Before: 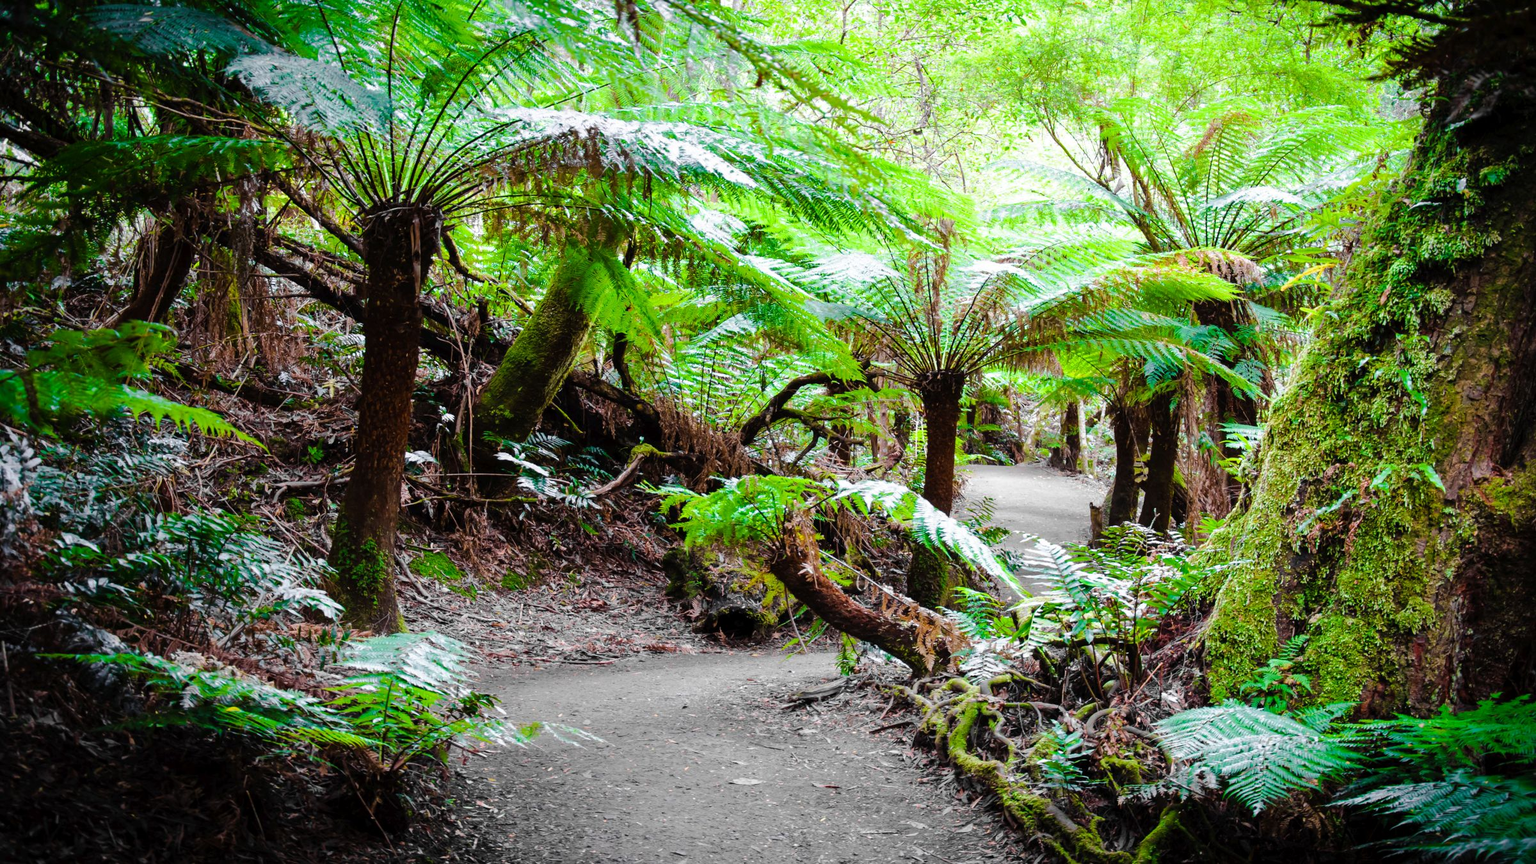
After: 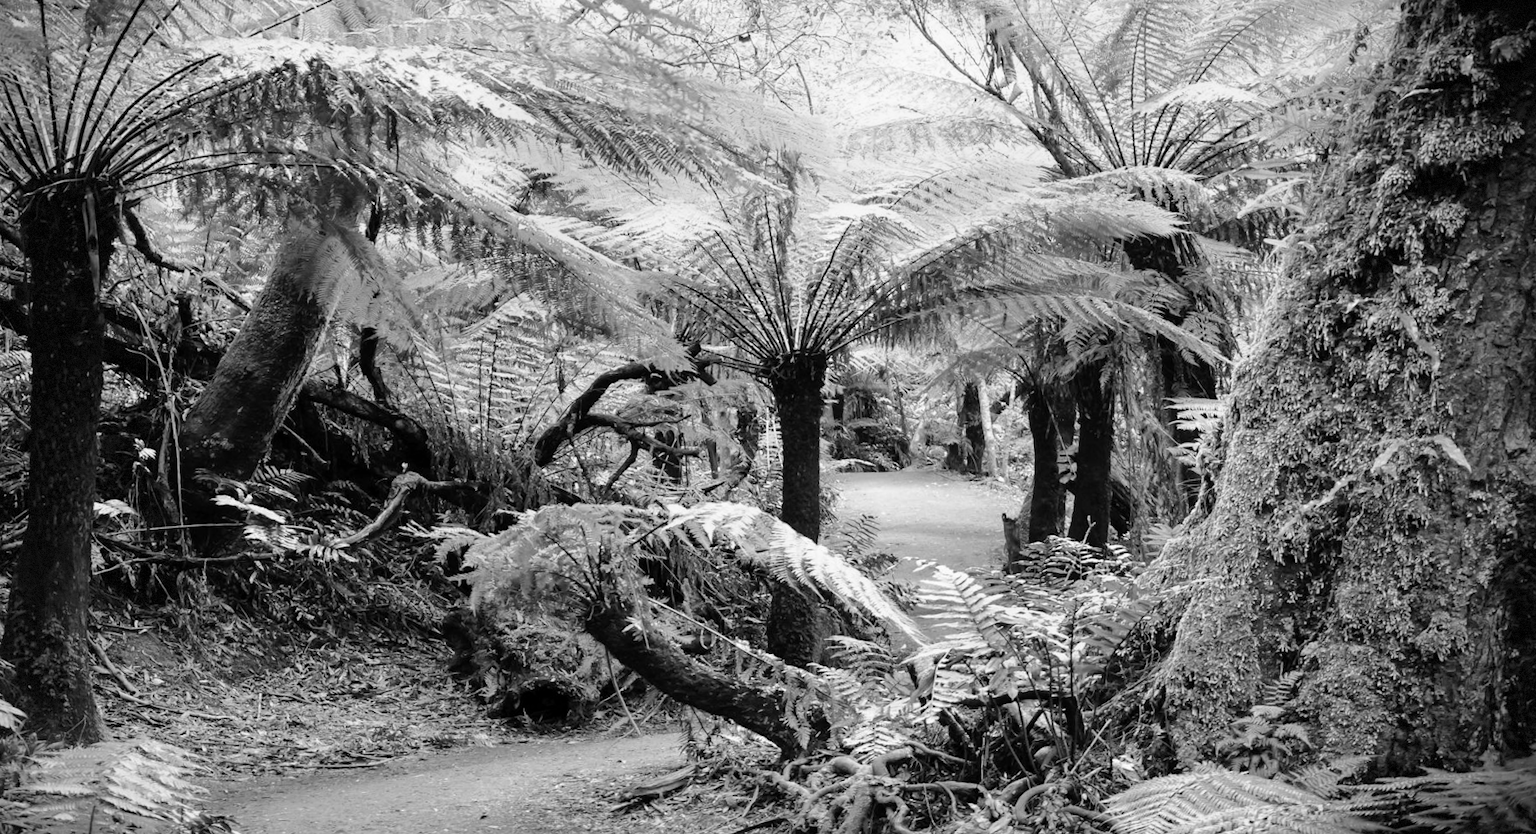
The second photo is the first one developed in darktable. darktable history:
monochrome: a 16.06, b 15.48, size 1
vignetting: dithering 8-bit output, unbound false
rotate and perspective: rotation -3.52°, crop left 0.036, crop right 0.964, crop top 0.081, crop bottom 0.919
crop and rotate: left 20.74%, top 7.912%, right 0.375%, bottom 13.378%
